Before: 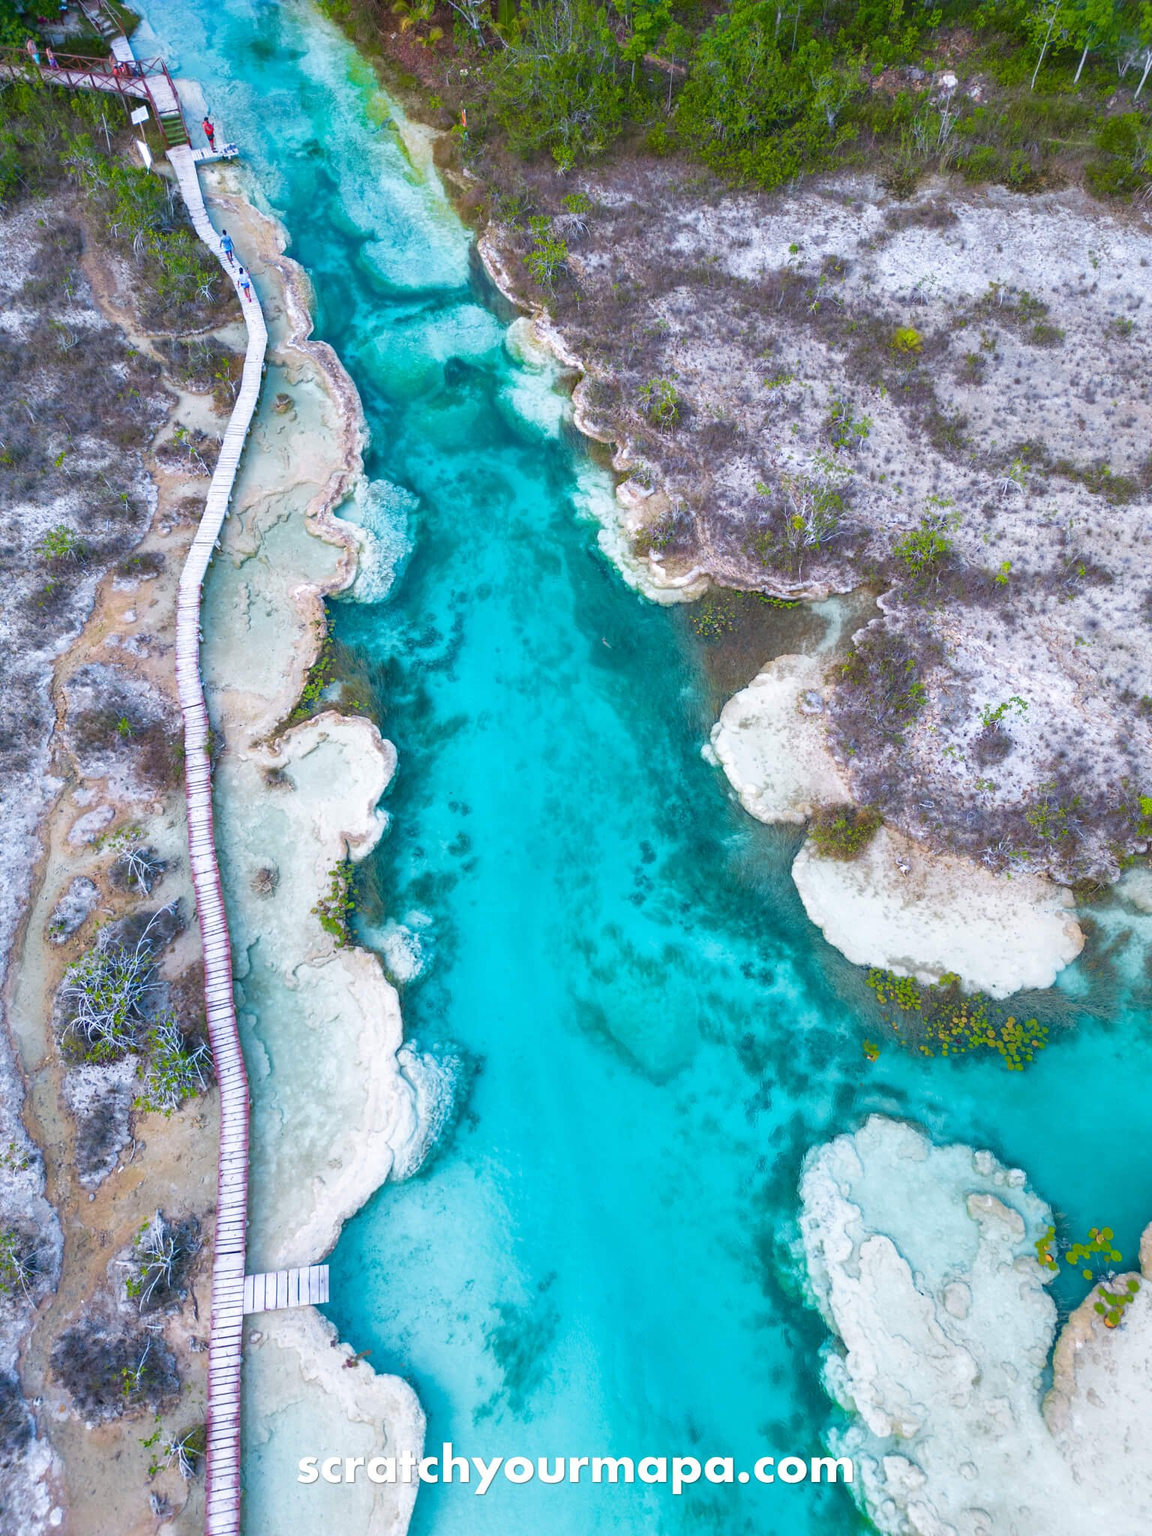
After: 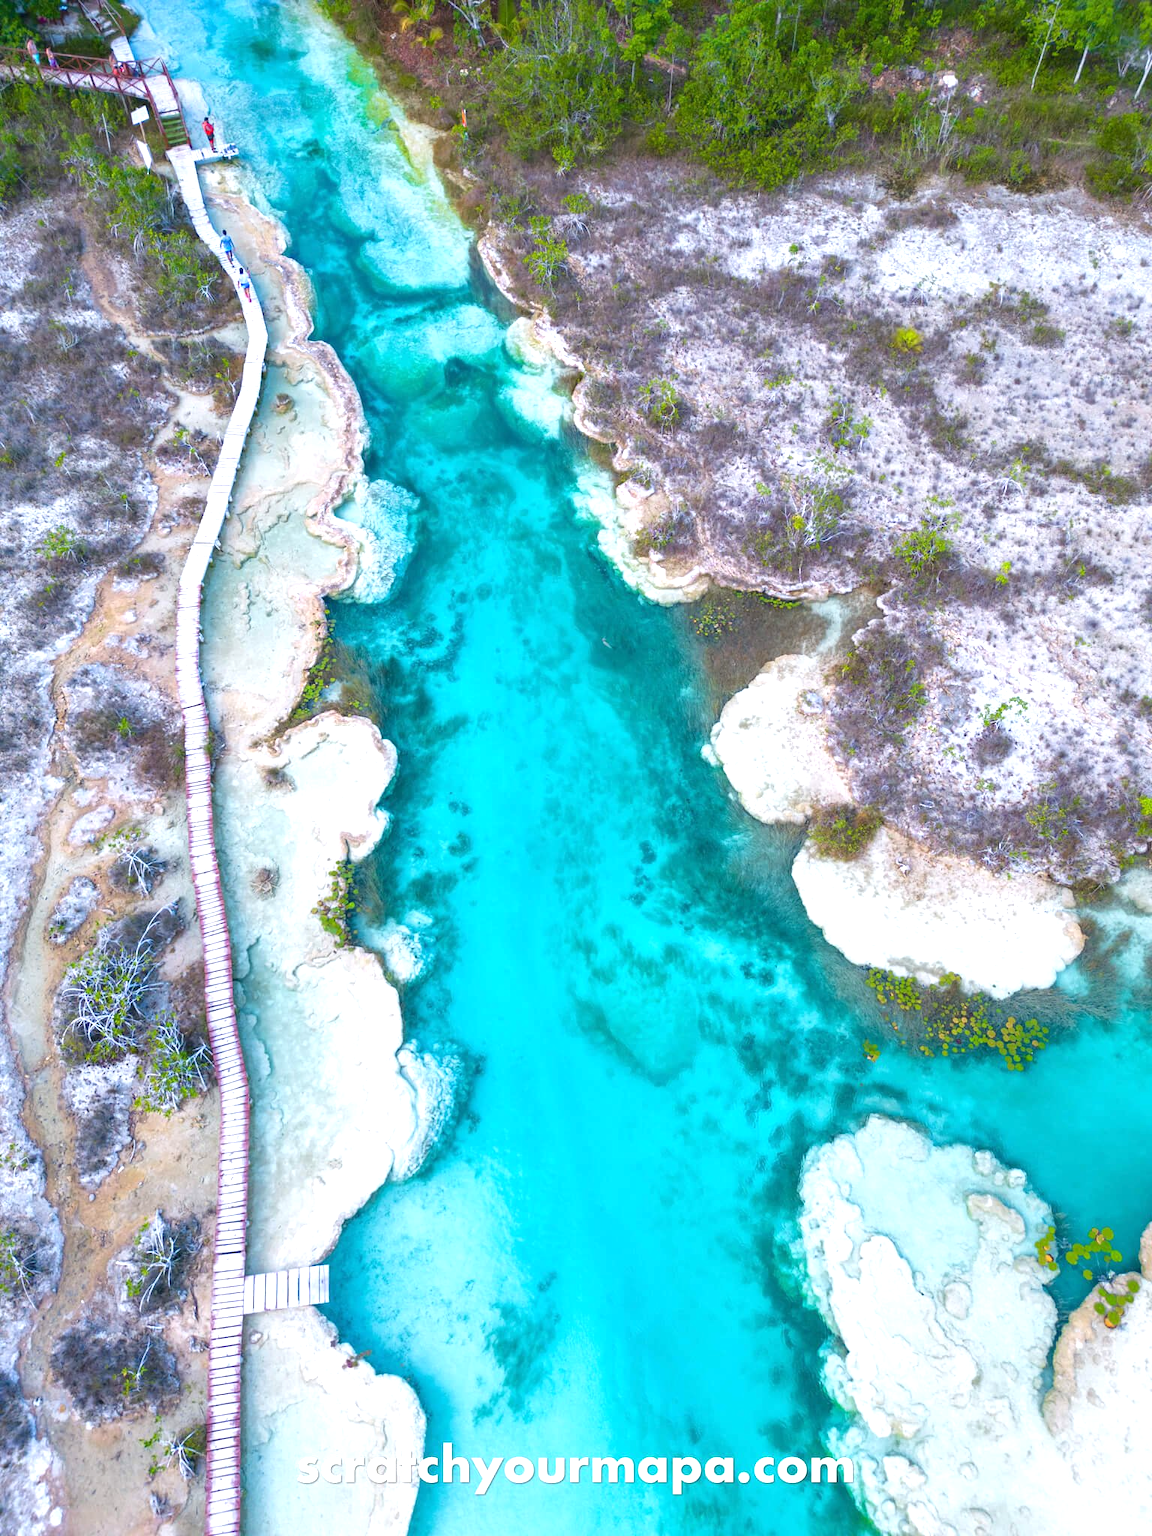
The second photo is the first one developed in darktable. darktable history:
exposure: exposure 0.522 EV, compensate exposure bias true, compensate highlight preservation false
